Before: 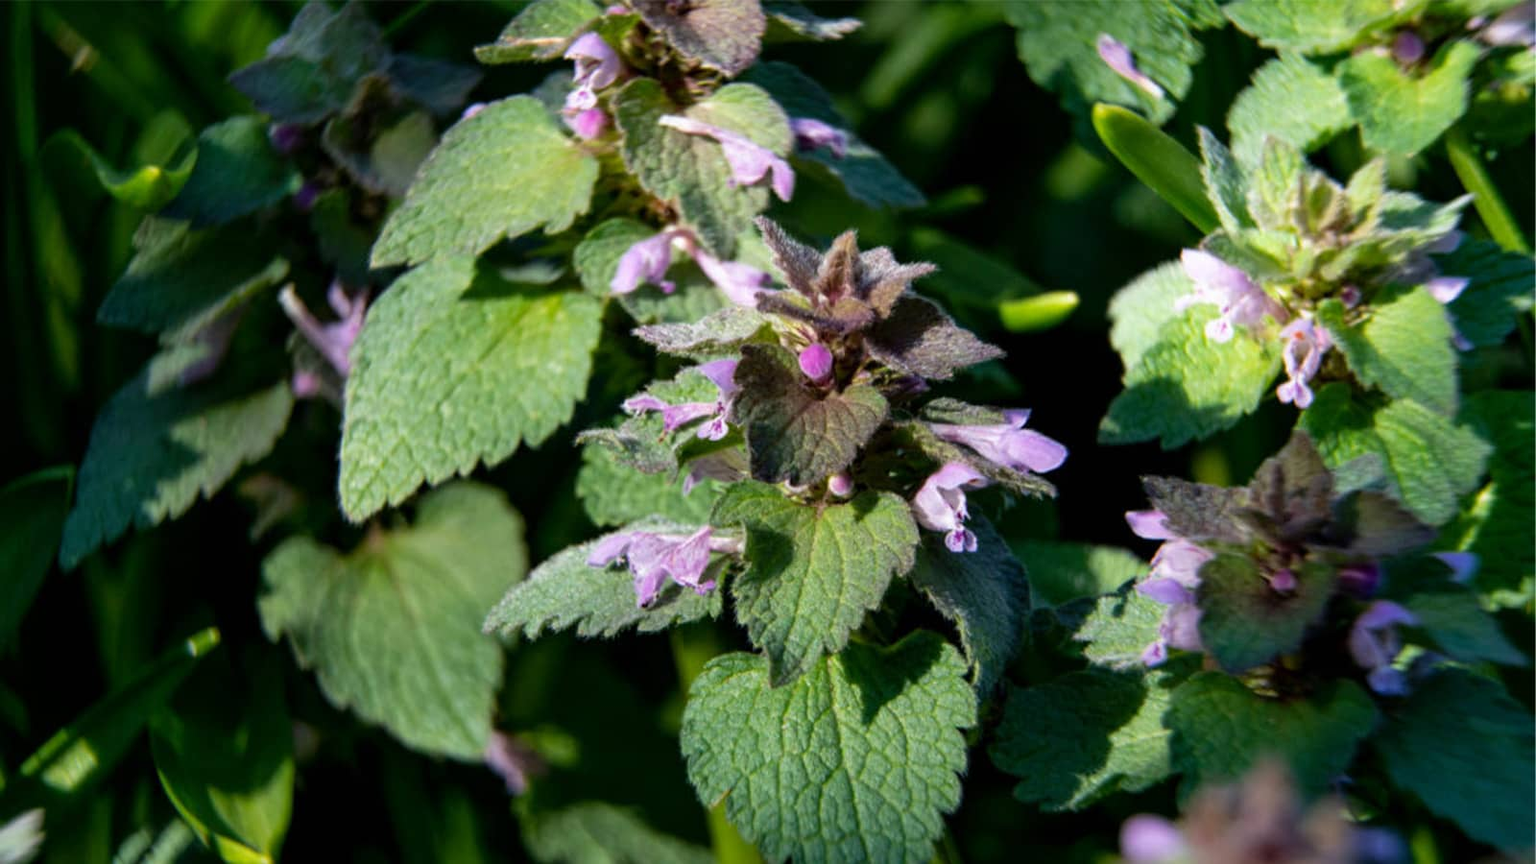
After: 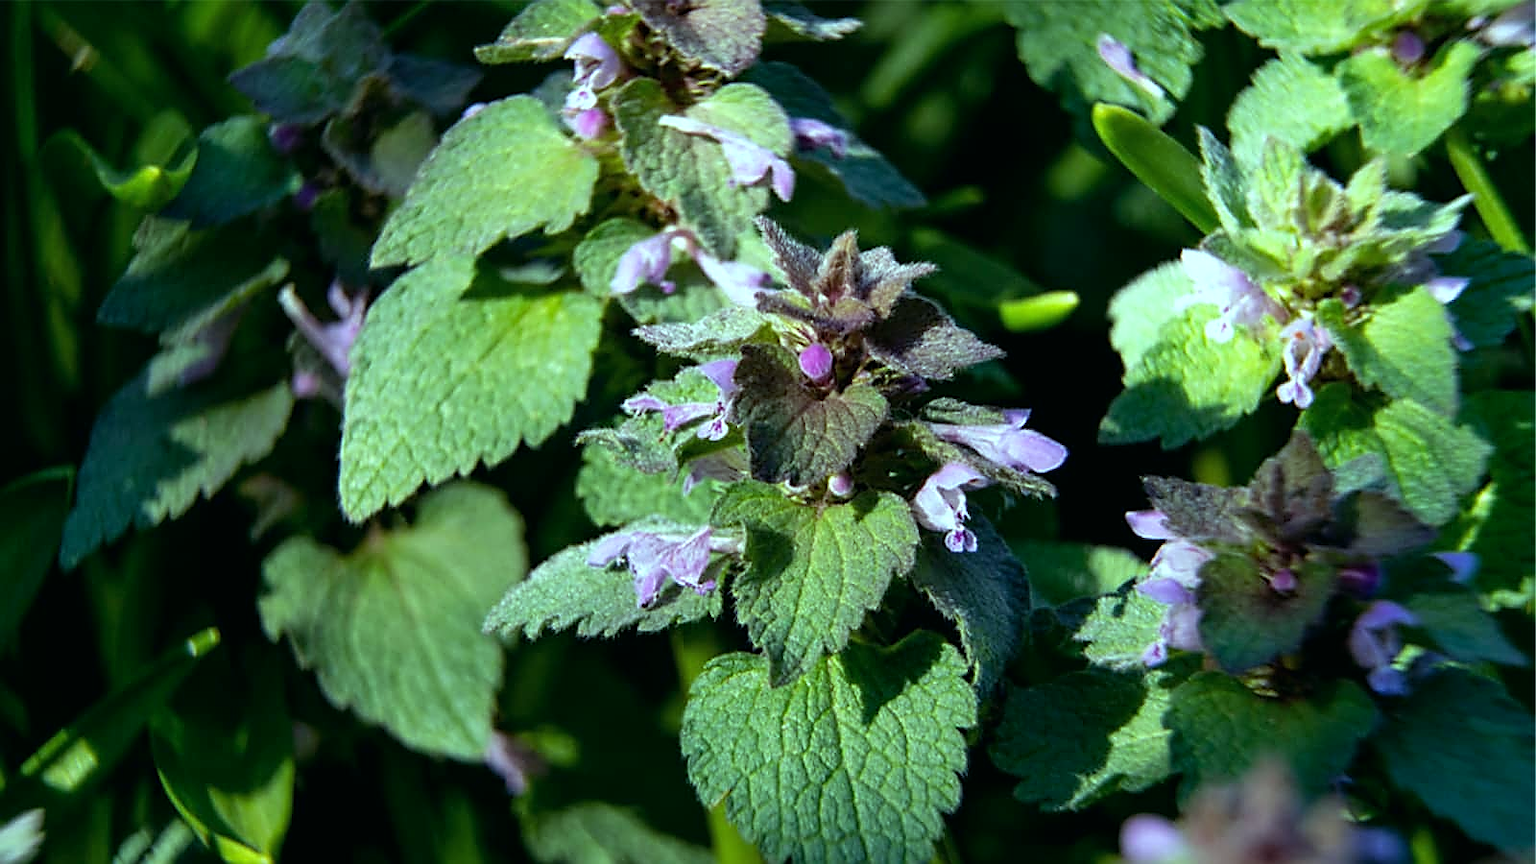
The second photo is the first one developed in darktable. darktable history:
sharpen: radius 1.4, amount 1.25, threshold 0.7
color balance: mode lift, gamma, gain (sRGB), lift [0.997, 0.979, 1.021, 1.011], gamma [1, 1.084, 0.916, 0.998], gain [1, 0.87, 1.13, 1.101], contrast 4.55%, contrast fulcrum 38.24%, output saturation 104.09%
